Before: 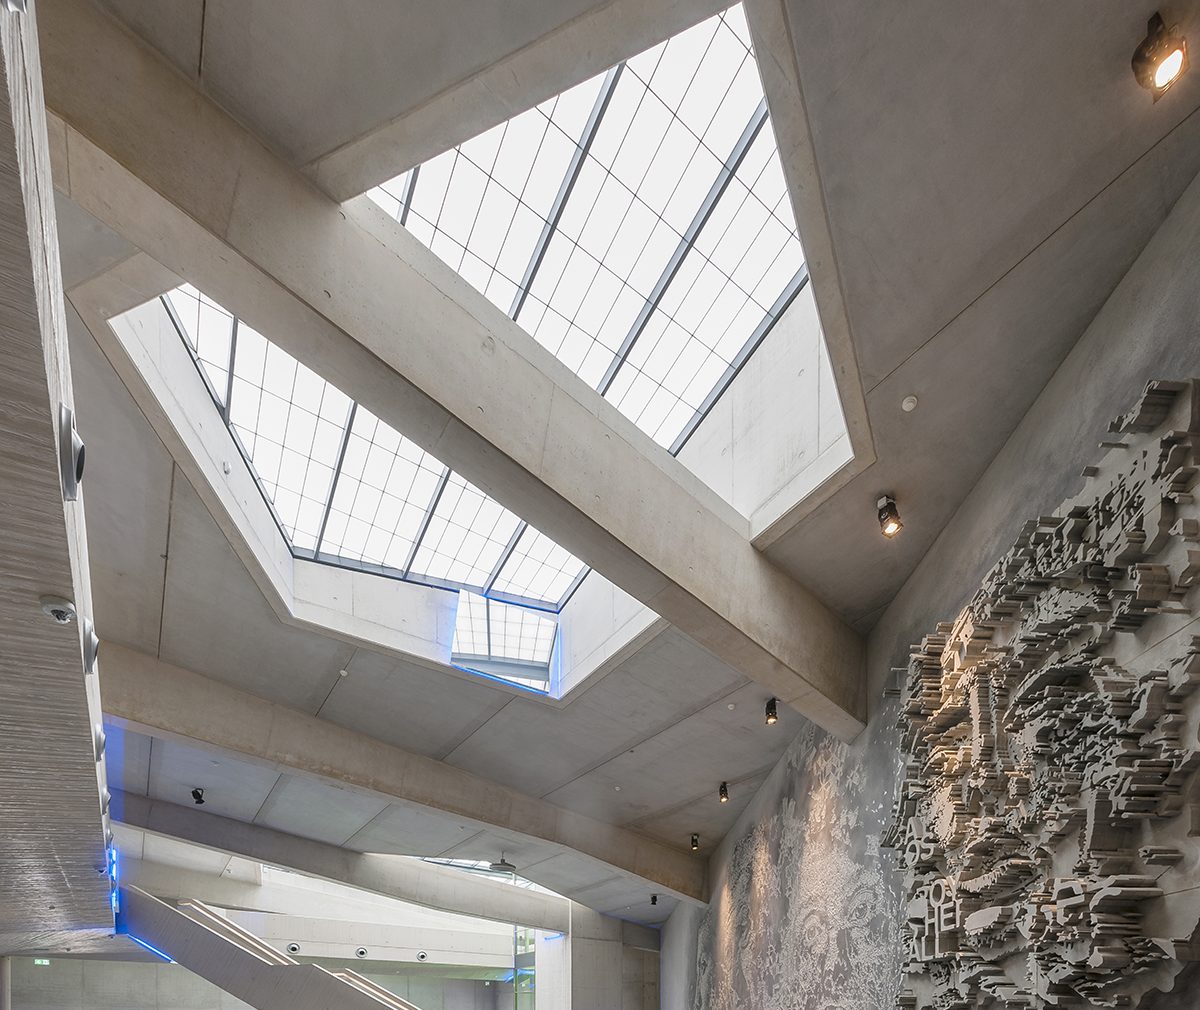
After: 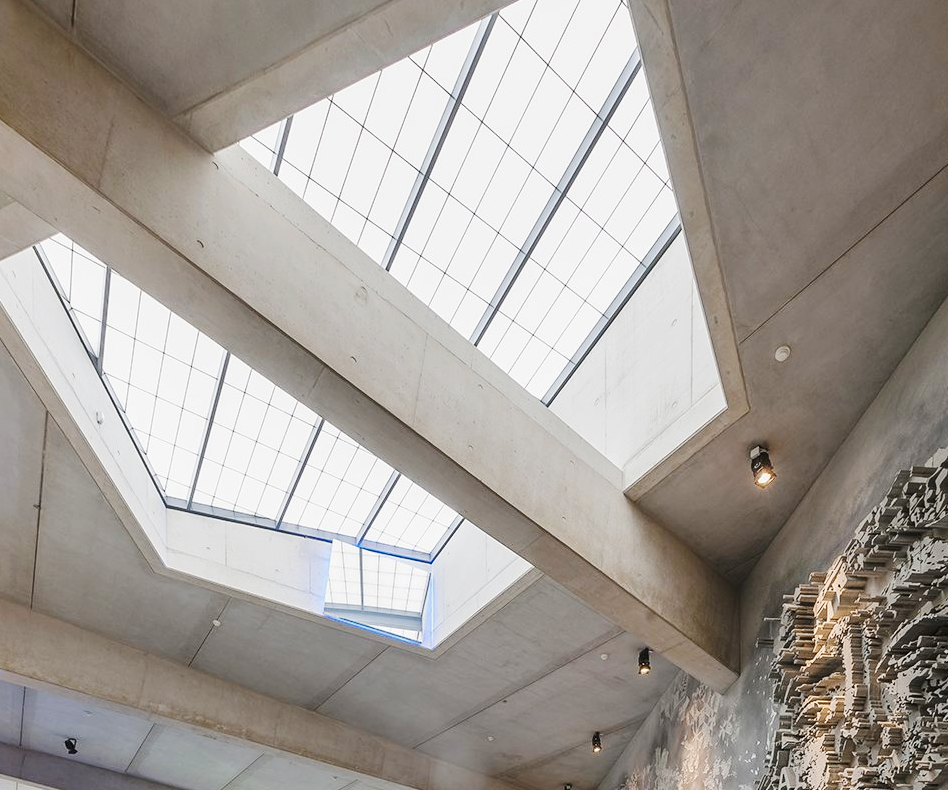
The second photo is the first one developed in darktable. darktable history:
crop and rotate: left 10.626%, top 5.033%, right 10.339%, bottom 16.719%
tone curve: curves: ch0 [(0, 0) (0.071, 0.06) (0.253, 0.242) (0.437, 0.498) (0.55, 0.644) (0.657, 0.749) (0.823, 0.876) (1, 0.99)]; ch1 [(0, 0) (0.346, 0.307) (0.408, 0.369) (0.453, 0.457) (0.476, 0.489) (0.502, 0.493) (0.521, 0.515) (0.537, 0.531) (0.612, 0.641) (0.676, 0.728) (1, 1)]; ch2 [(0, 0) (0.346, 0.34) (0.434, 0.46) (0.485, 0.494) (0.5, 0.494) (0.511, 0.504) (0.537, 0.551) (0.579, 0.599) (0.625, 0.686) (1, 1)], preserve colors none
